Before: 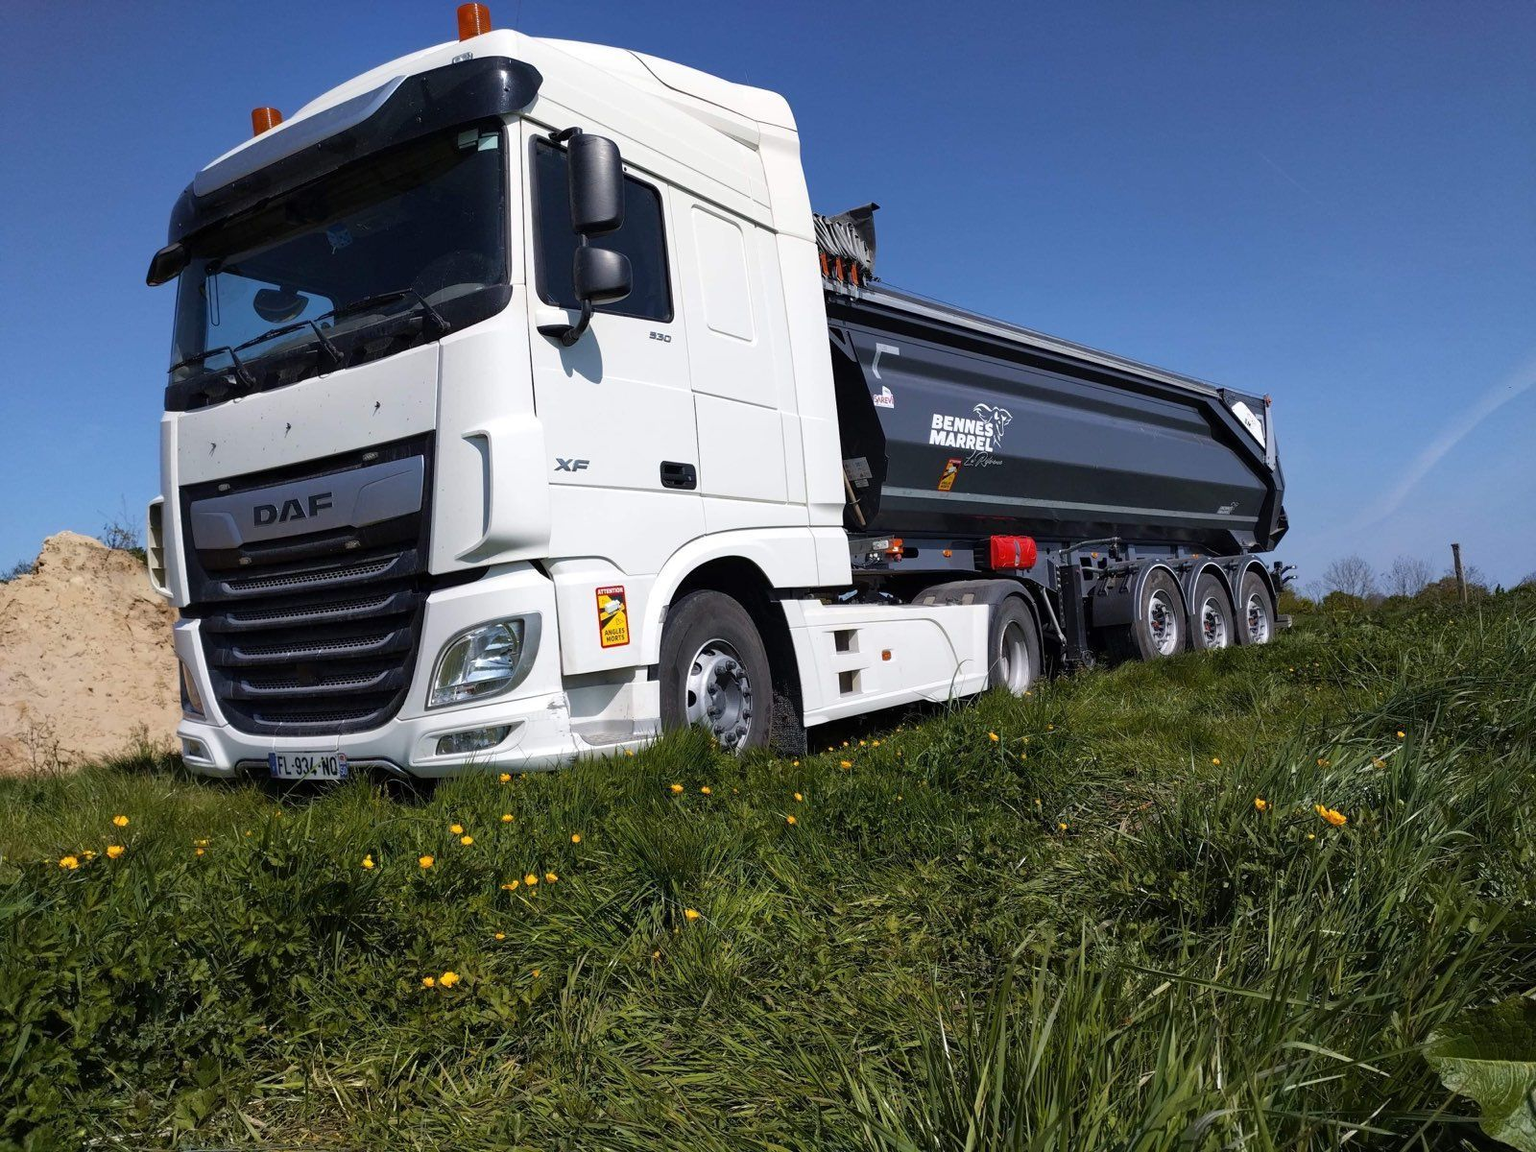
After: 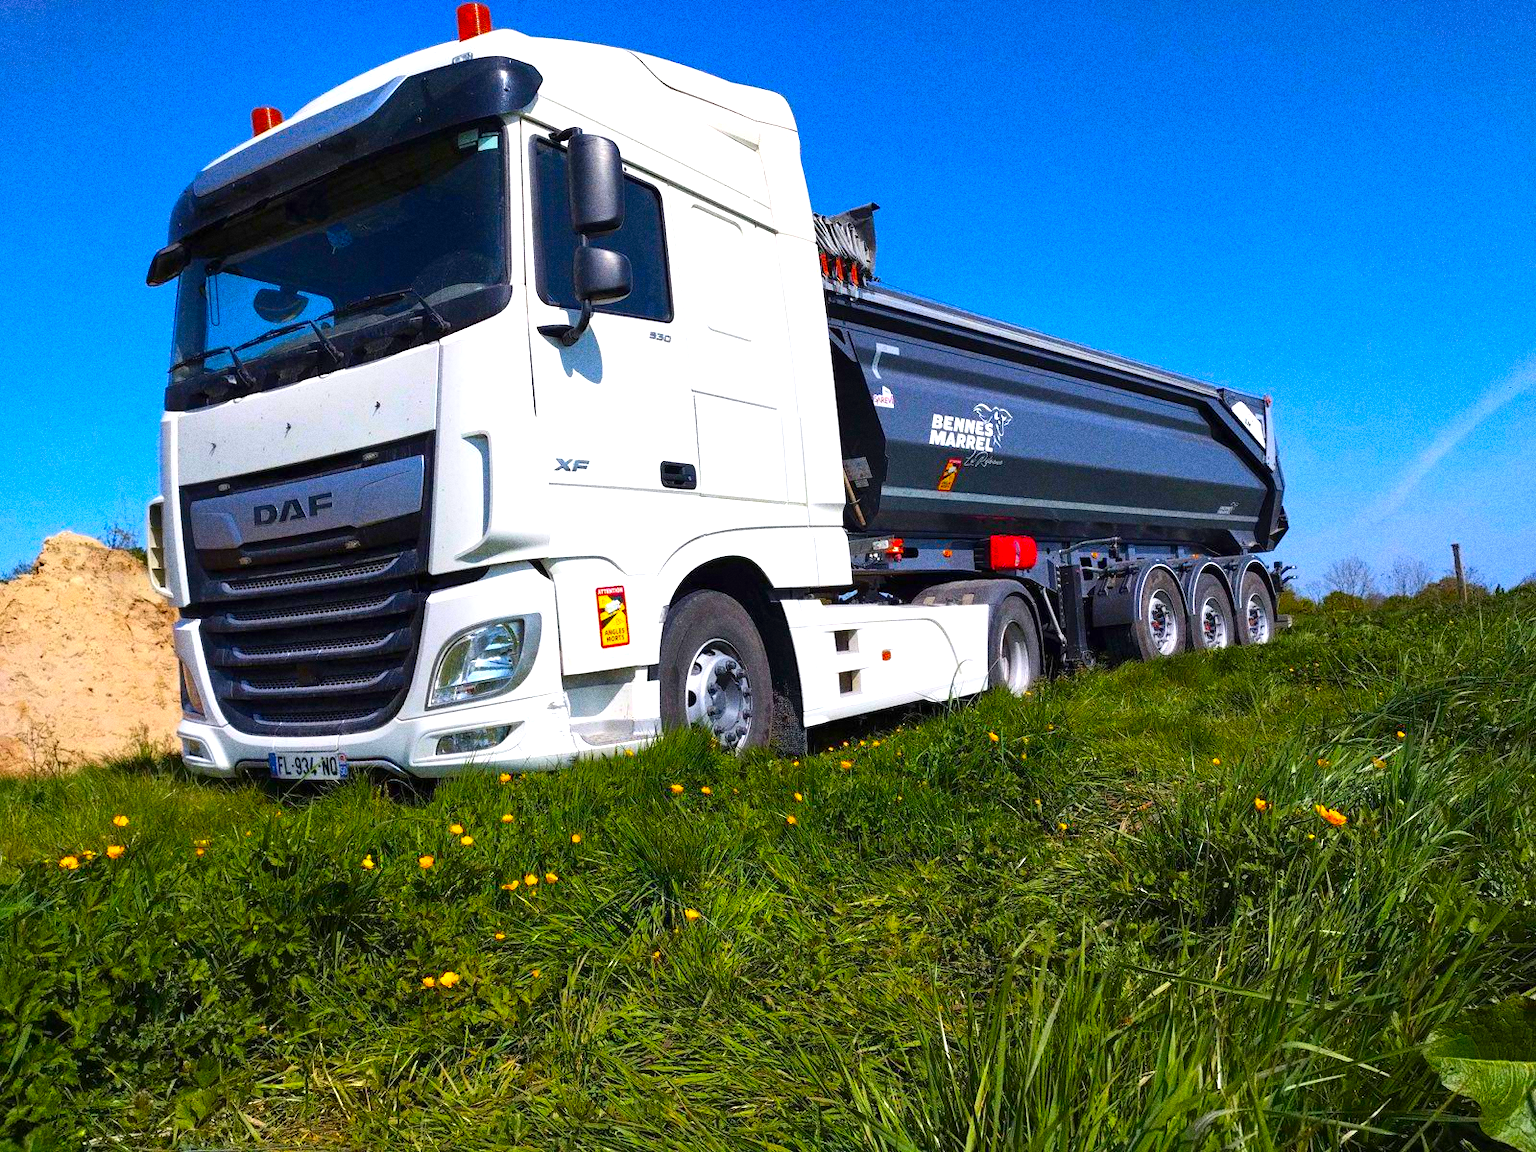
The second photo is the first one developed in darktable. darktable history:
exposure: exposure 0.574 EV, compensate highlight preservation false
grain: coarseness 0.09 ISO, strength 40%
color correction: saturation 1.8
